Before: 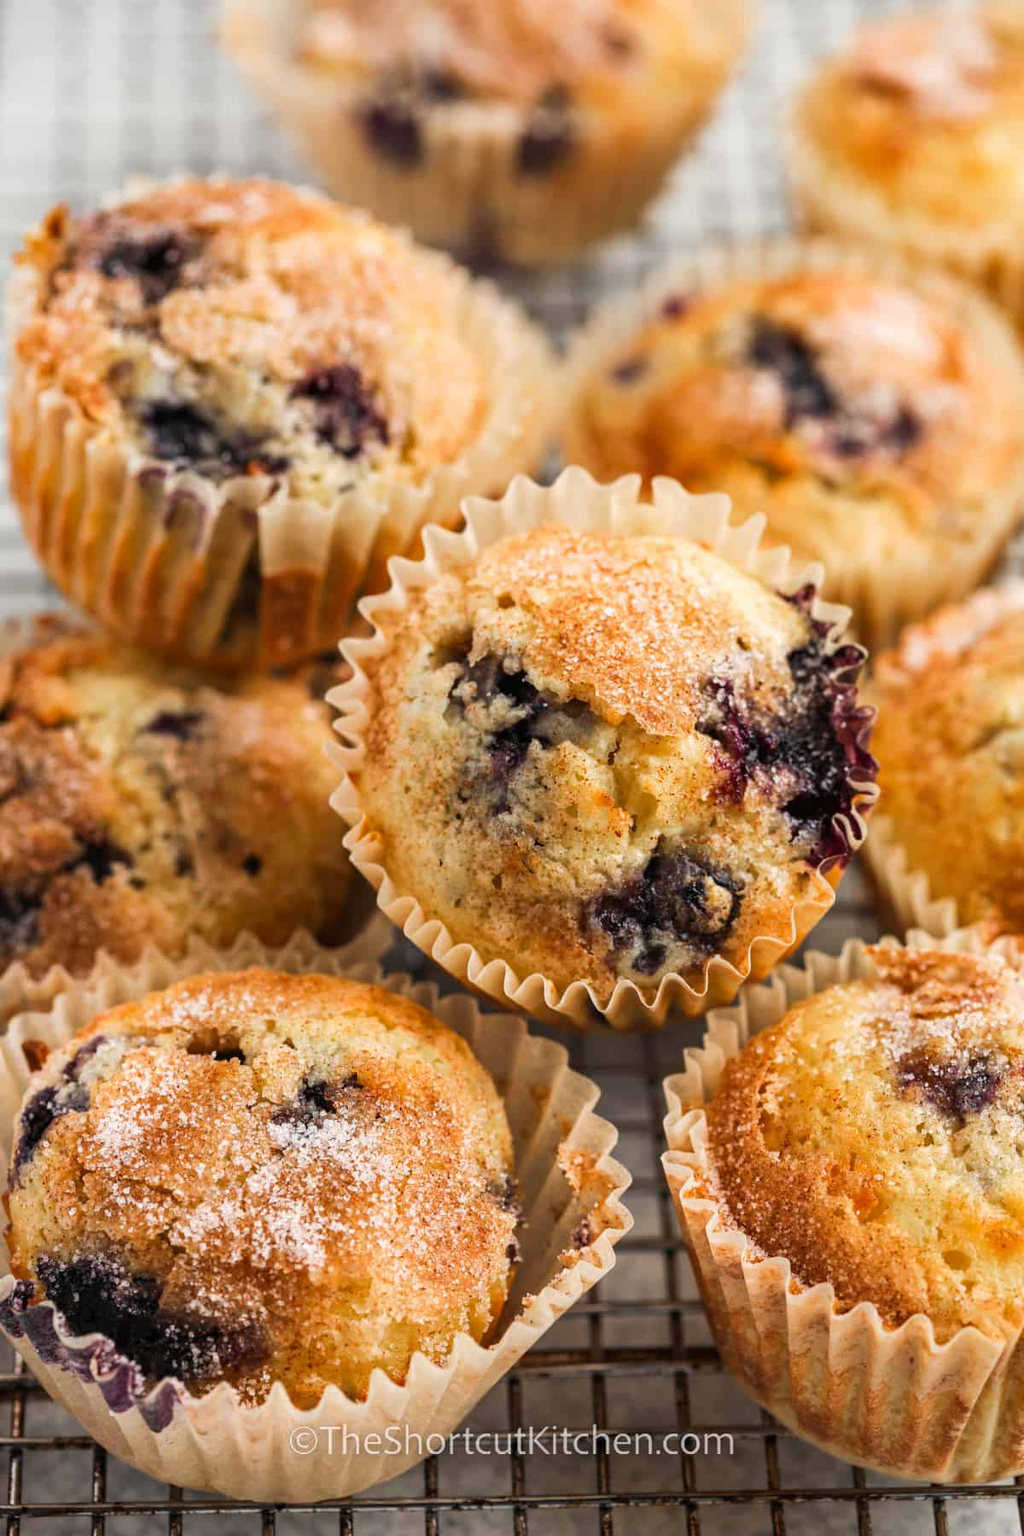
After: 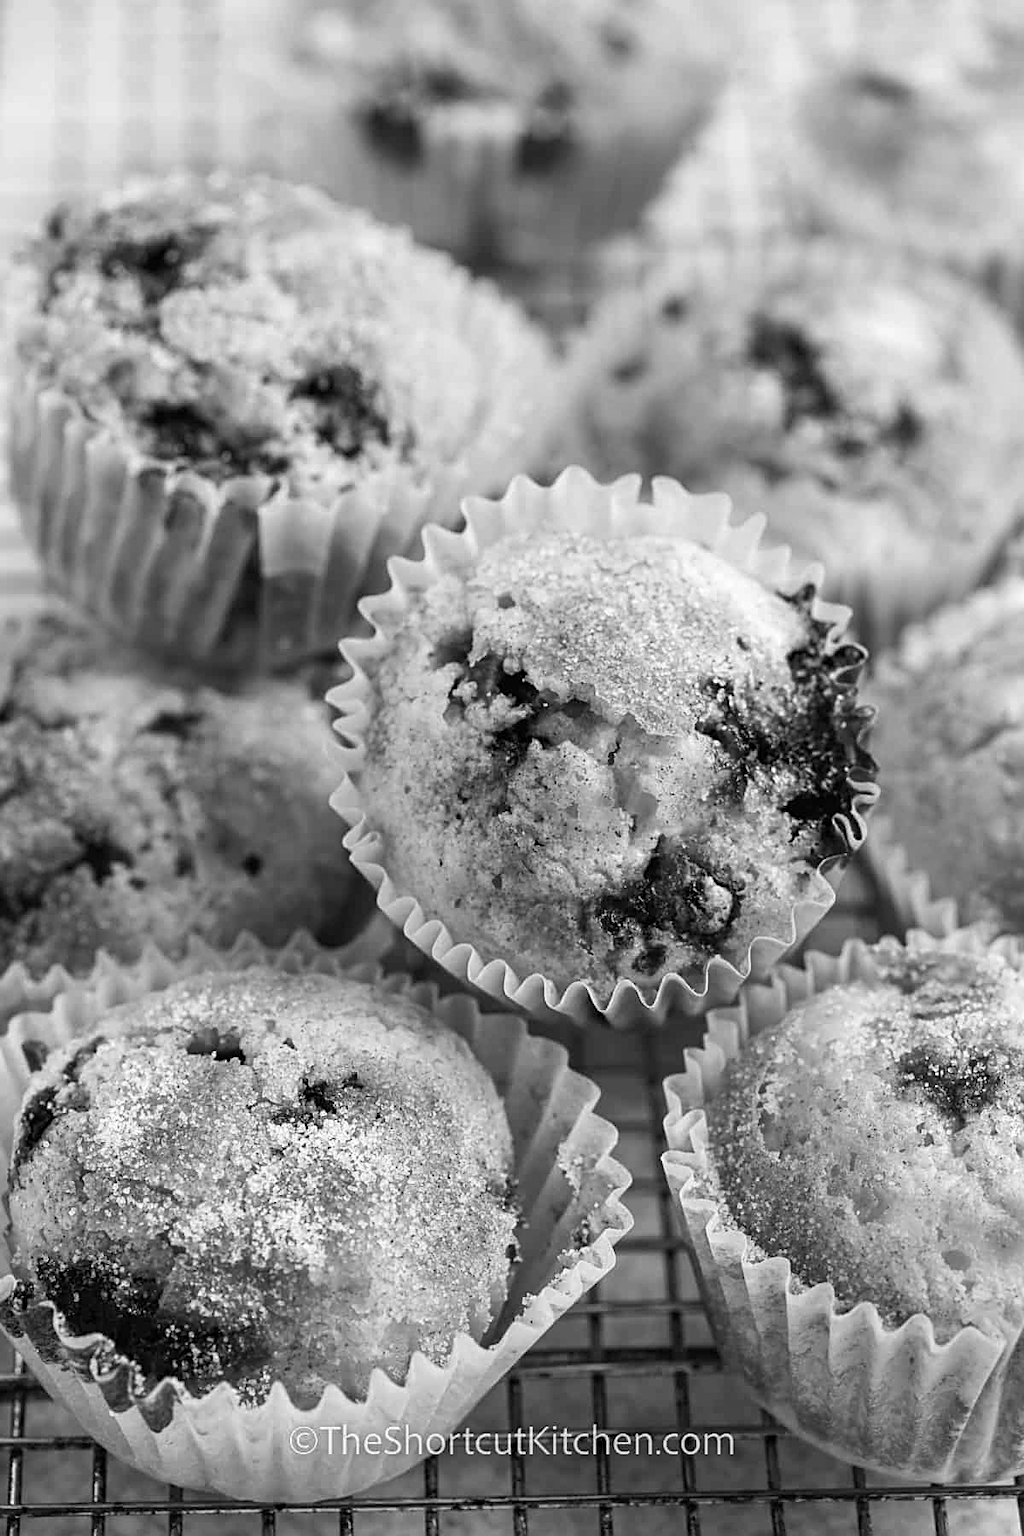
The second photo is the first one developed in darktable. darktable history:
monochrome: size 1
sharpen: on, module defaults
exposure: exposure 0.131 EV, compensate highlight preservation false
